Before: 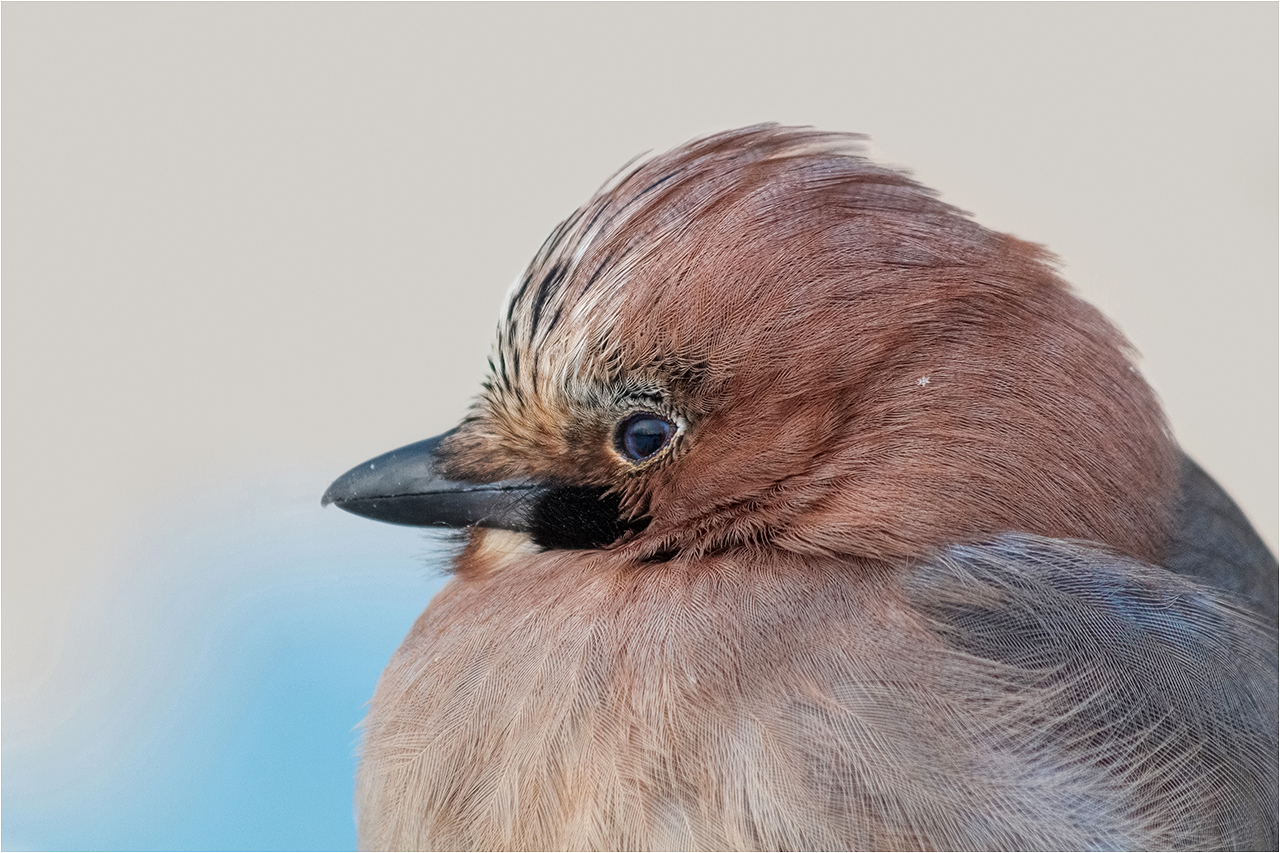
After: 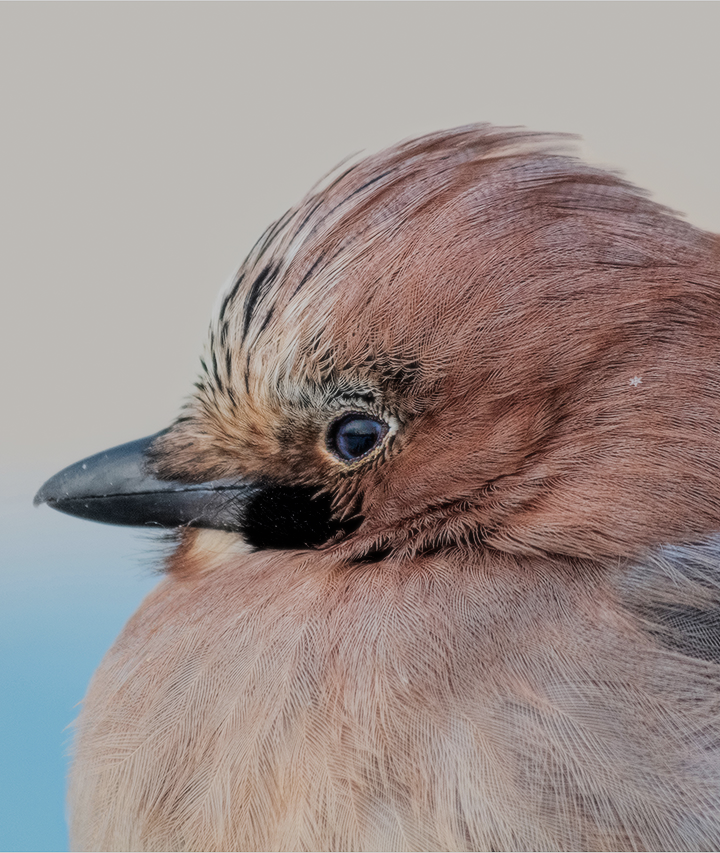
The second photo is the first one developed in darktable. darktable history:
crop and rotate: left 22.516%, right 21.234%
soften: size 10%, saturation 50%, brightness 0.2 EV, mix 10%
filmic rgb: black relative exposure -7.15 EV, white relative exposure 5.36 EV, hardness 3.02, color science v6 (2022)
